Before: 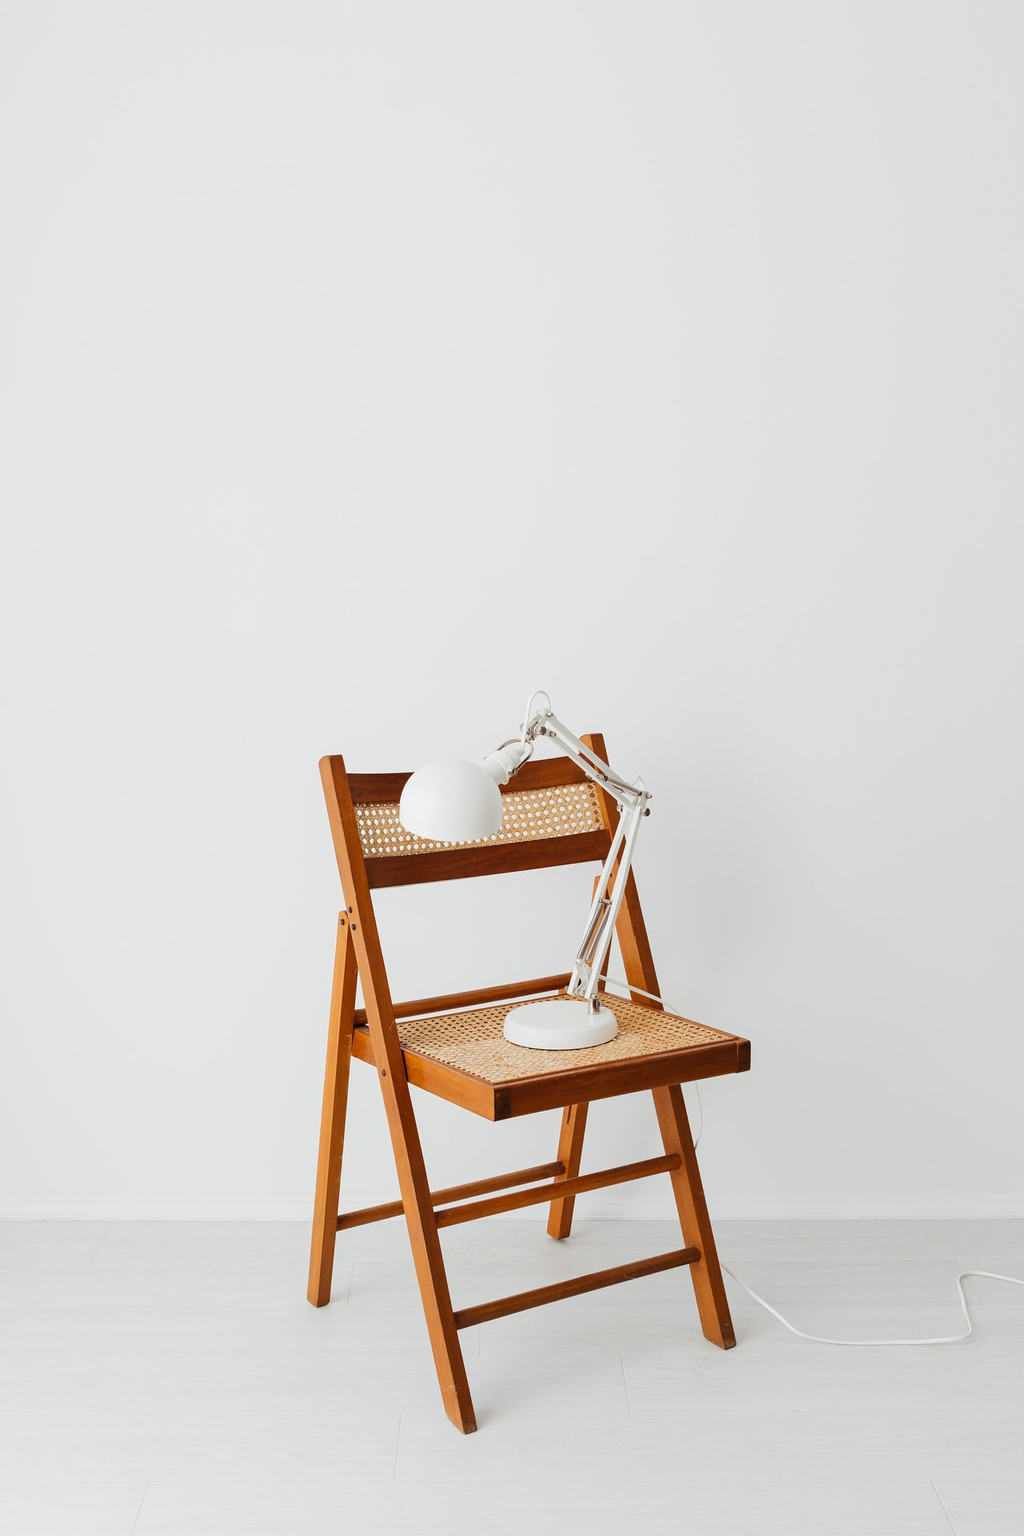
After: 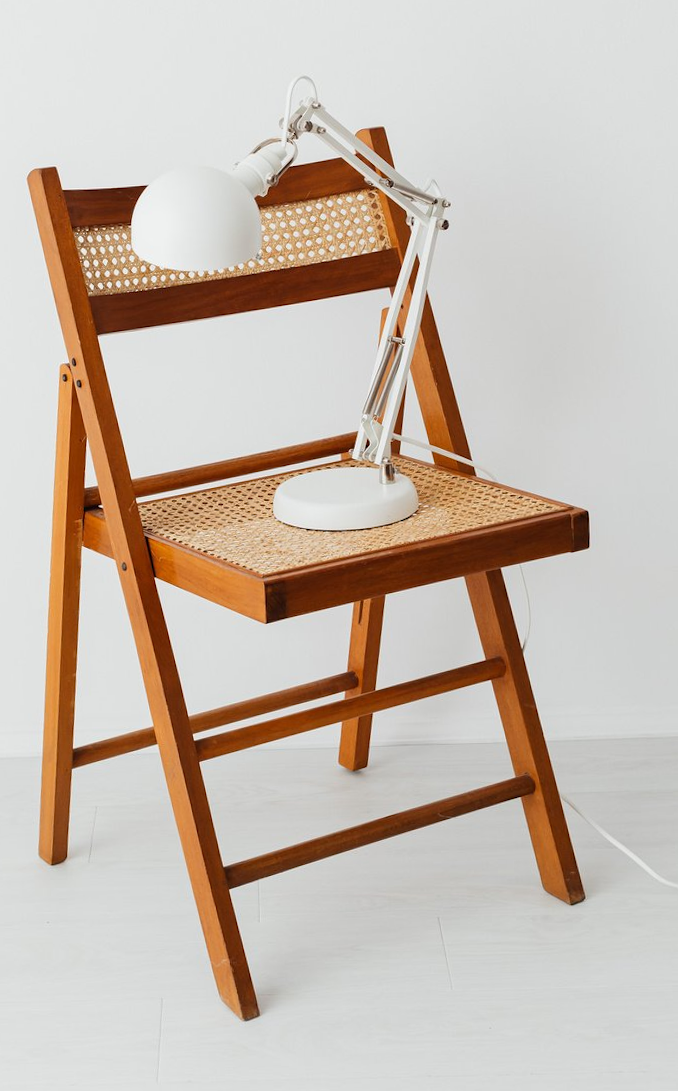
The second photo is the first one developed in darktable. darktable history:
crop: left 29.672%, top 41.786%, right 20.851%, bottom 3.487%
rotate and perspective: rotation -2.22°, lens shift (horizontal) -0.022, automatic cropping off
